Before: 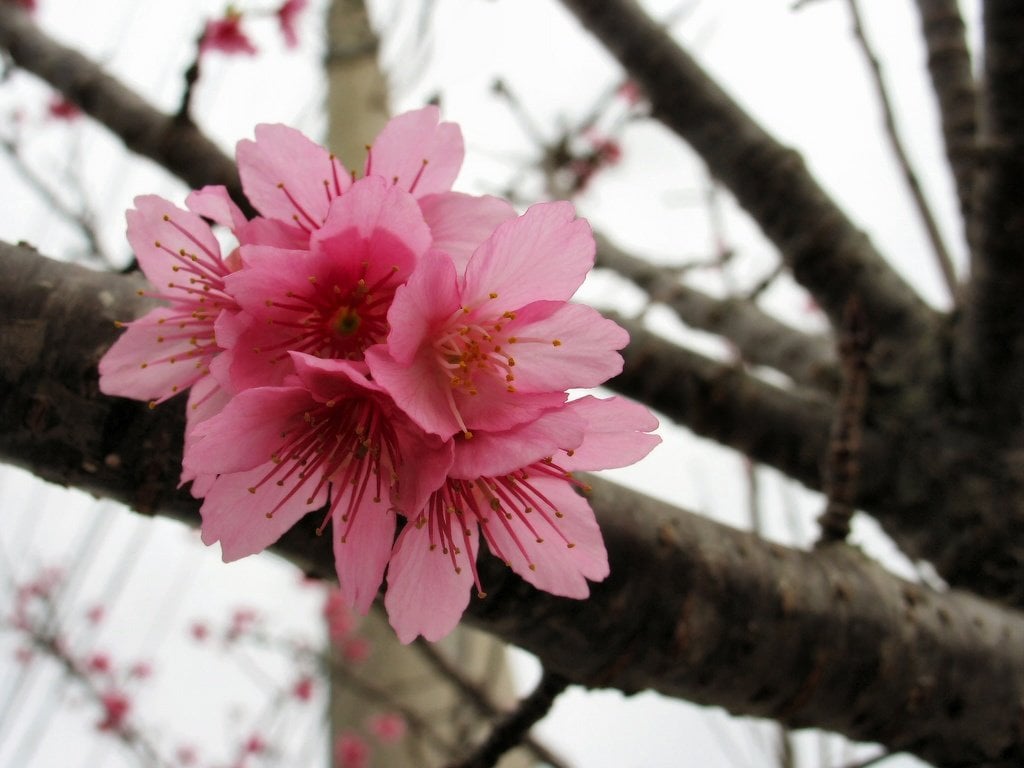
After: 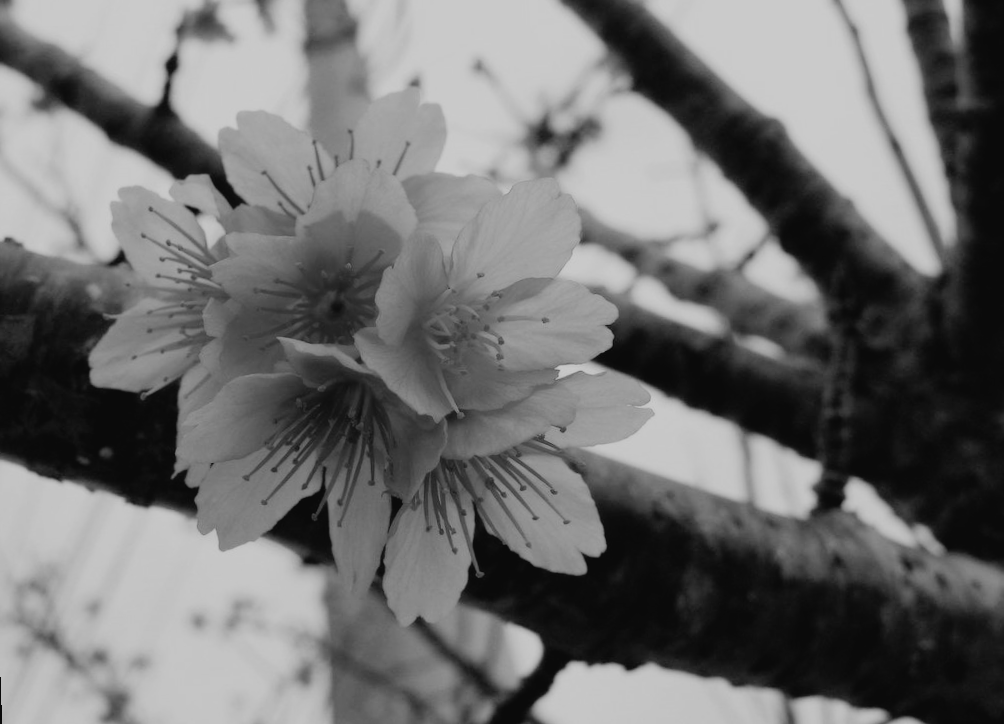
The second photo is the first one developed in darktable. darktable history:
rotate and perspective: rotation -2°, crop left 0.022, crop right 0.978, crop top 0.049, crop bottom 0.951
contrast brightness saturation: contrast -0.05, saturation -0.41
monochrome: on, module defaults
filmic rgb: black relative exposure -7.15 EV, white relative exposure 5.36 EV, hardness 3.02
